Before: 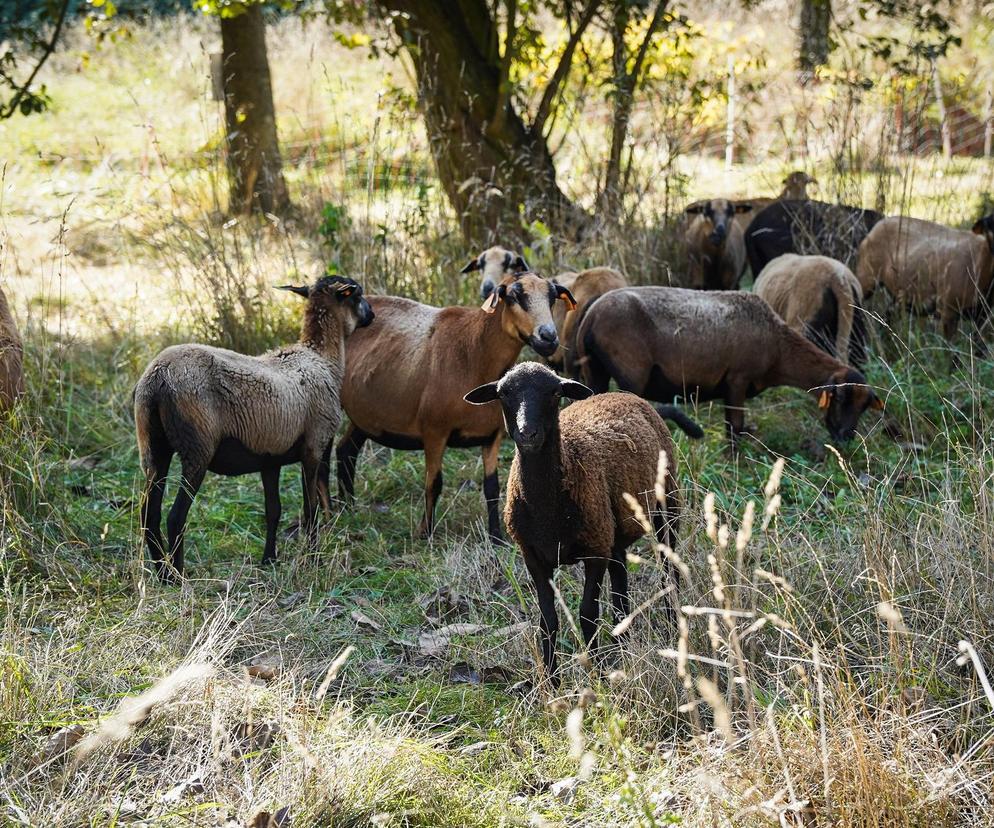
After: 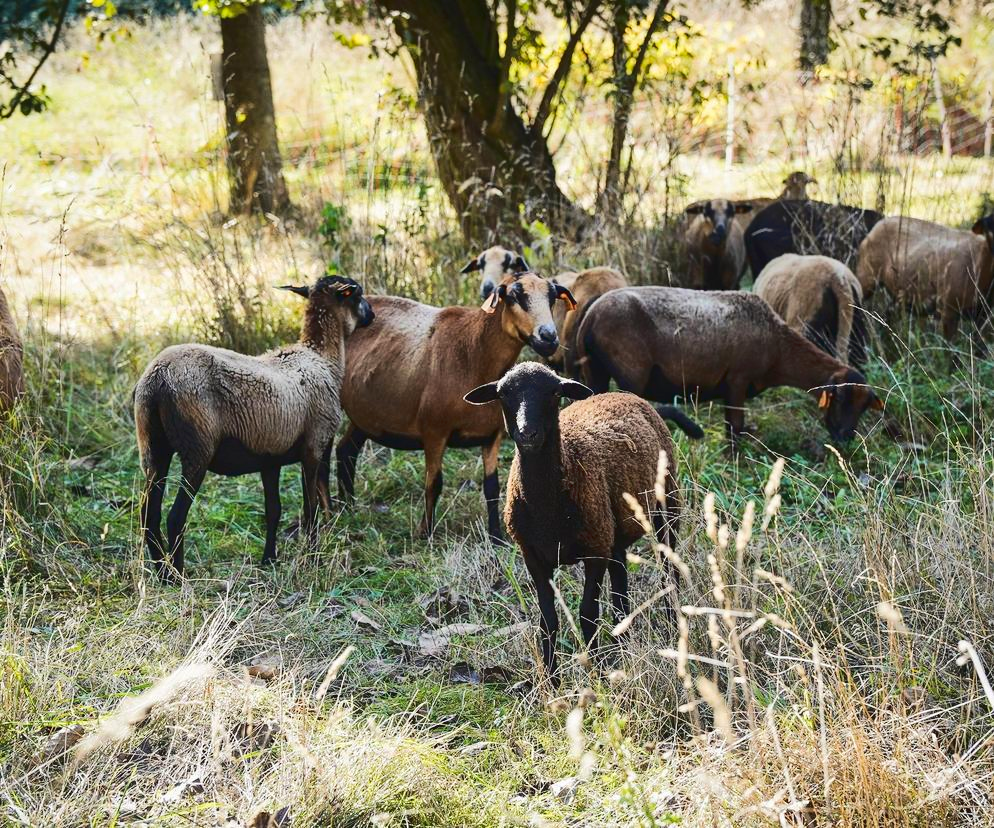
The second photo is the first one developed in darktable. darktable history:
tone curve: curves: ch0 [(0, 0) (0.003, 0.049) (0.011, 0.052) (0.025, 0.061) (0.044, 0.08) (0.069, 0.101) (0.1, 0.119) (0.136, 0.139) (0.177, 0.172) (0.224, 0.222) (0.277, 0.292) (0.335, 0.367) (0.399, 0.444) (0.468, 0.538) (0.543, 0.623) (0.623, 0.713) (0.709, 0.784) (0.801, 0.844) (0.898, 0.916) (1, 1)], color space Lab, linked channels, preserve colors none
